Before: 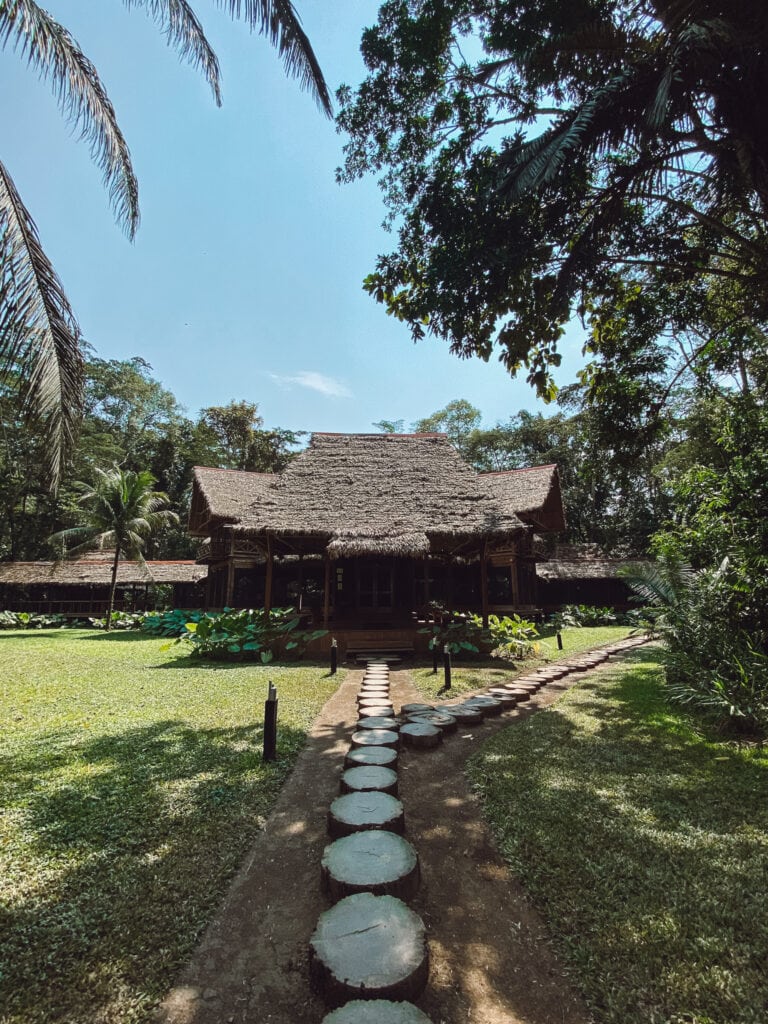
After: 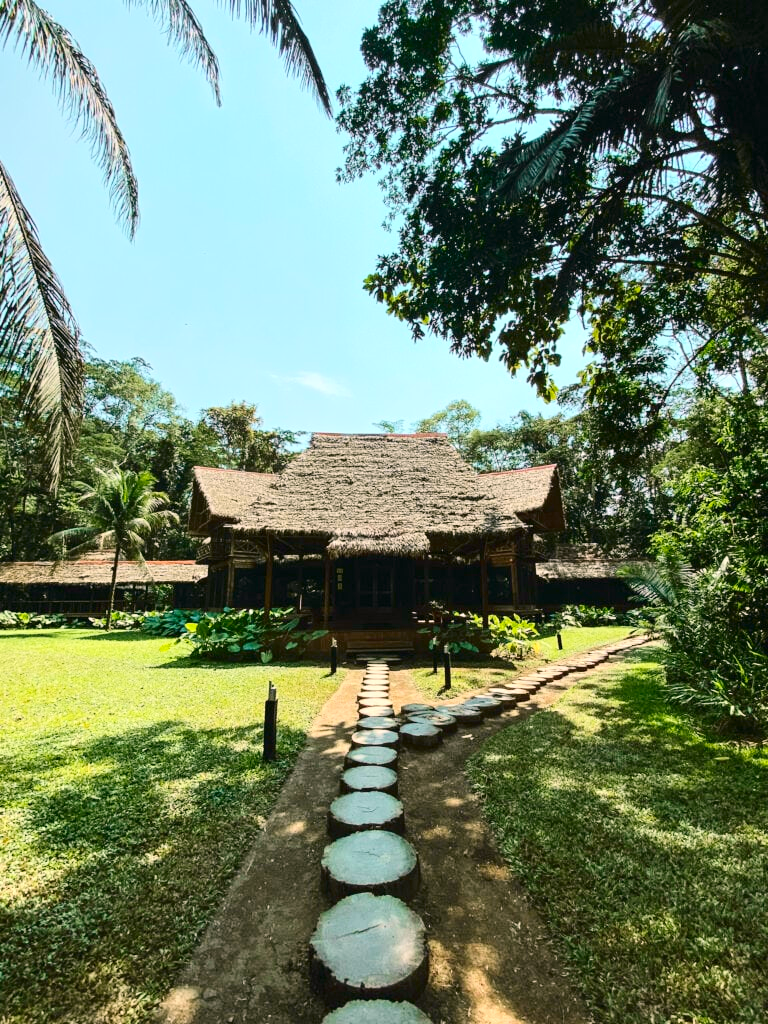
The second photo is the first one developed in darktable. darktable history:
tone curve: curves: ch0 [(0, 0) (0.042, 0.023) (0.157, 0.114) (0.302, 0.308) (0.44, 0.507) (0.607, 0.705) (0.824, 0.882) (1, 0.965)]; ch1 [(0, 0) (0.339, 0.334) (0.445, 0.419) (0.476, 0.454) (0.503, 0.501) (0.517, 0.513) (0.551, 0.567) (0.622, 0.662) (0.706, 0.741) (1, 1)]; ch2 [(0, 0) (0.327, 0.318) (0.417, 0.426) (0.46, 0.453) (0.502, 0.5) (0.514, 0.524) (0.547, 0.572) (0.615, 0.656) (0.717, 0.778) (1, 1)], color space Lab, independent channels, preserve colors none
color correction: highlights a* 4.02, highlights b* 4.98, shadows a* -7.55, shadows b* 4.98
exposure: black level correction 0.001, exposure 0.5 EV, compensate exposure bias true, compensate highlight preservation false
